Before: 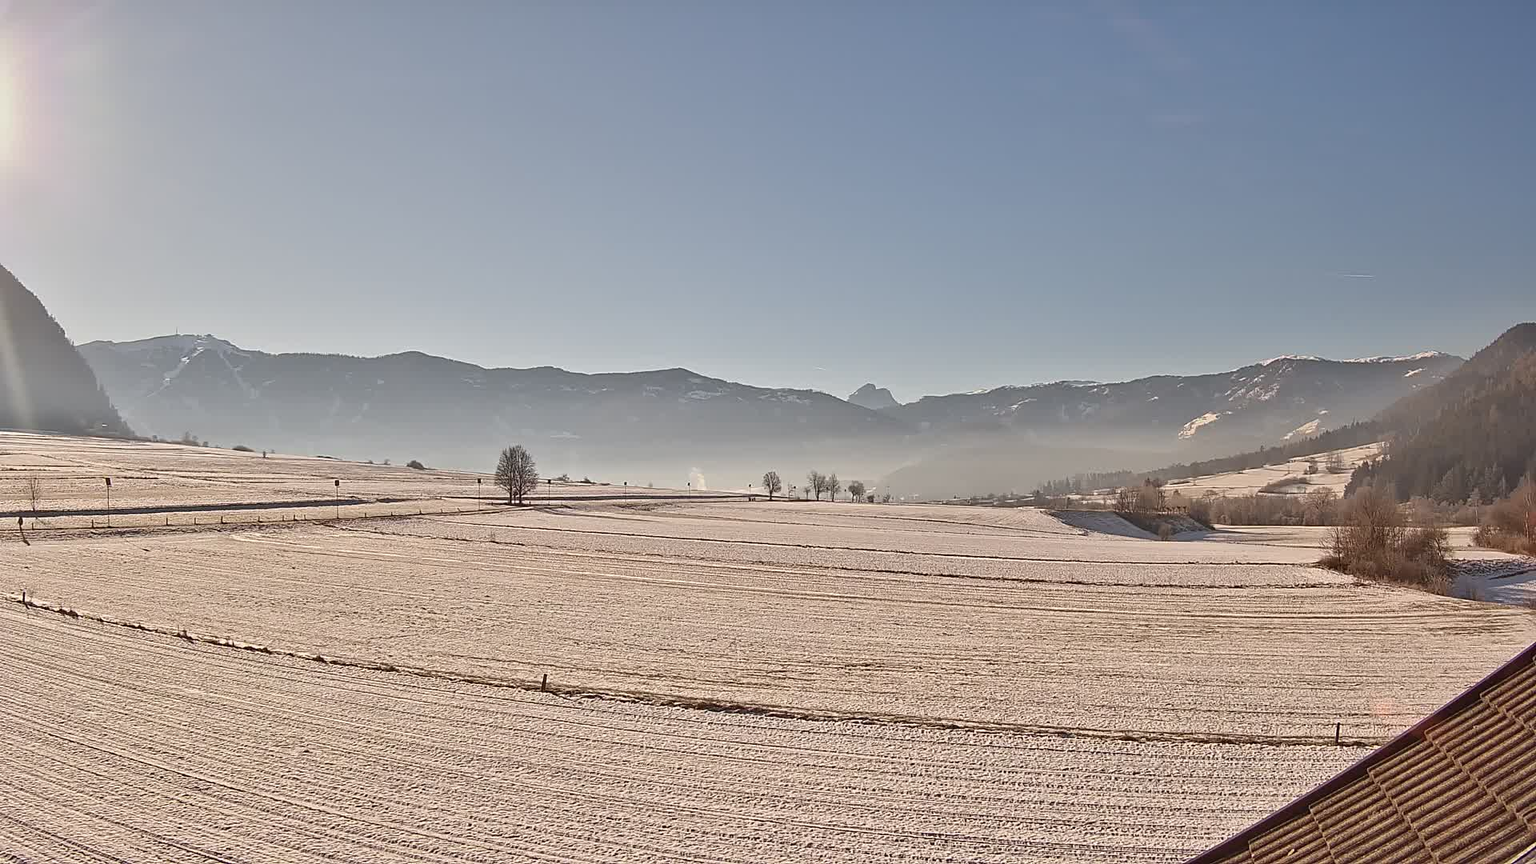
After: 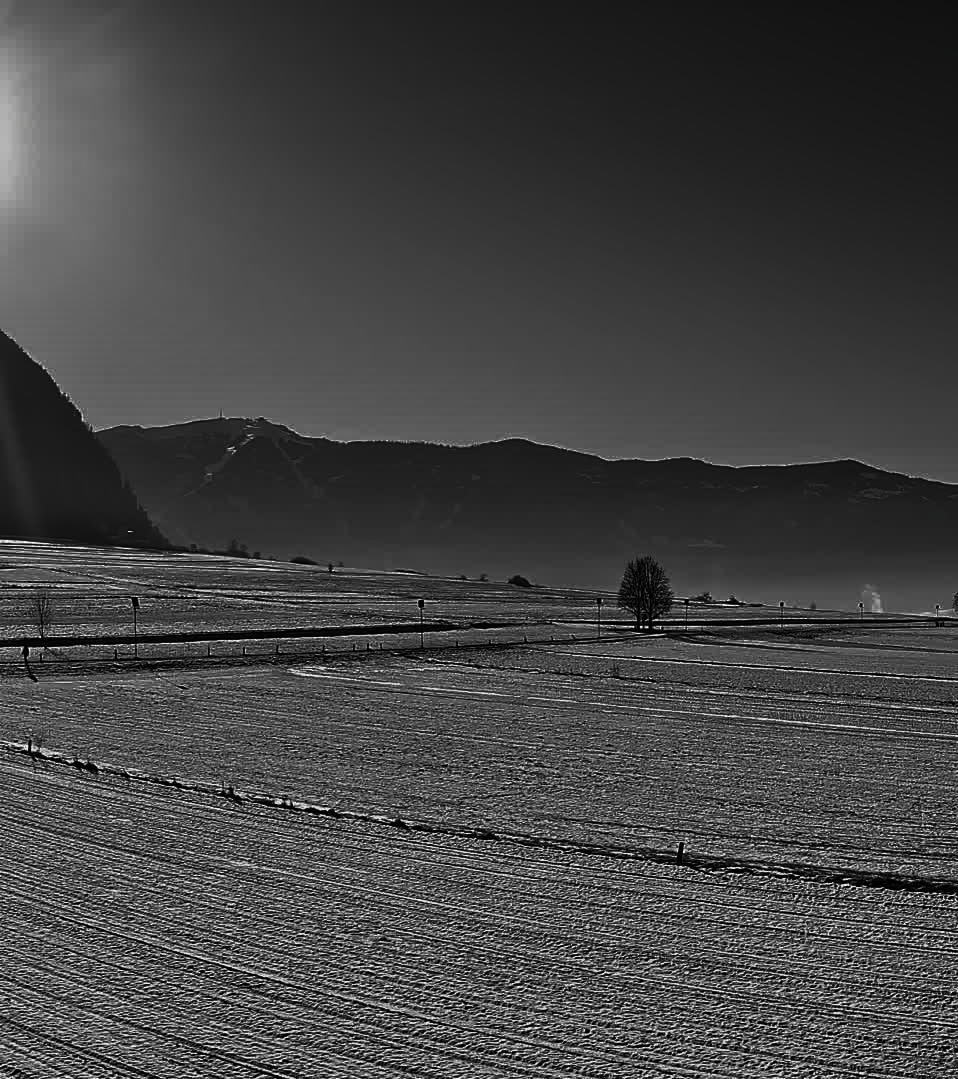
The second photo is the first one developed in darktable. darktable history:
crop and rotate: left 0.021%, top 0%, right 50.08%
contrast brightness saturation: contrast 0.023, brightness -0.985, saturation -0.989
shadows and highlights: shadows -86.54, highlights -35.51, soften with gaussian
